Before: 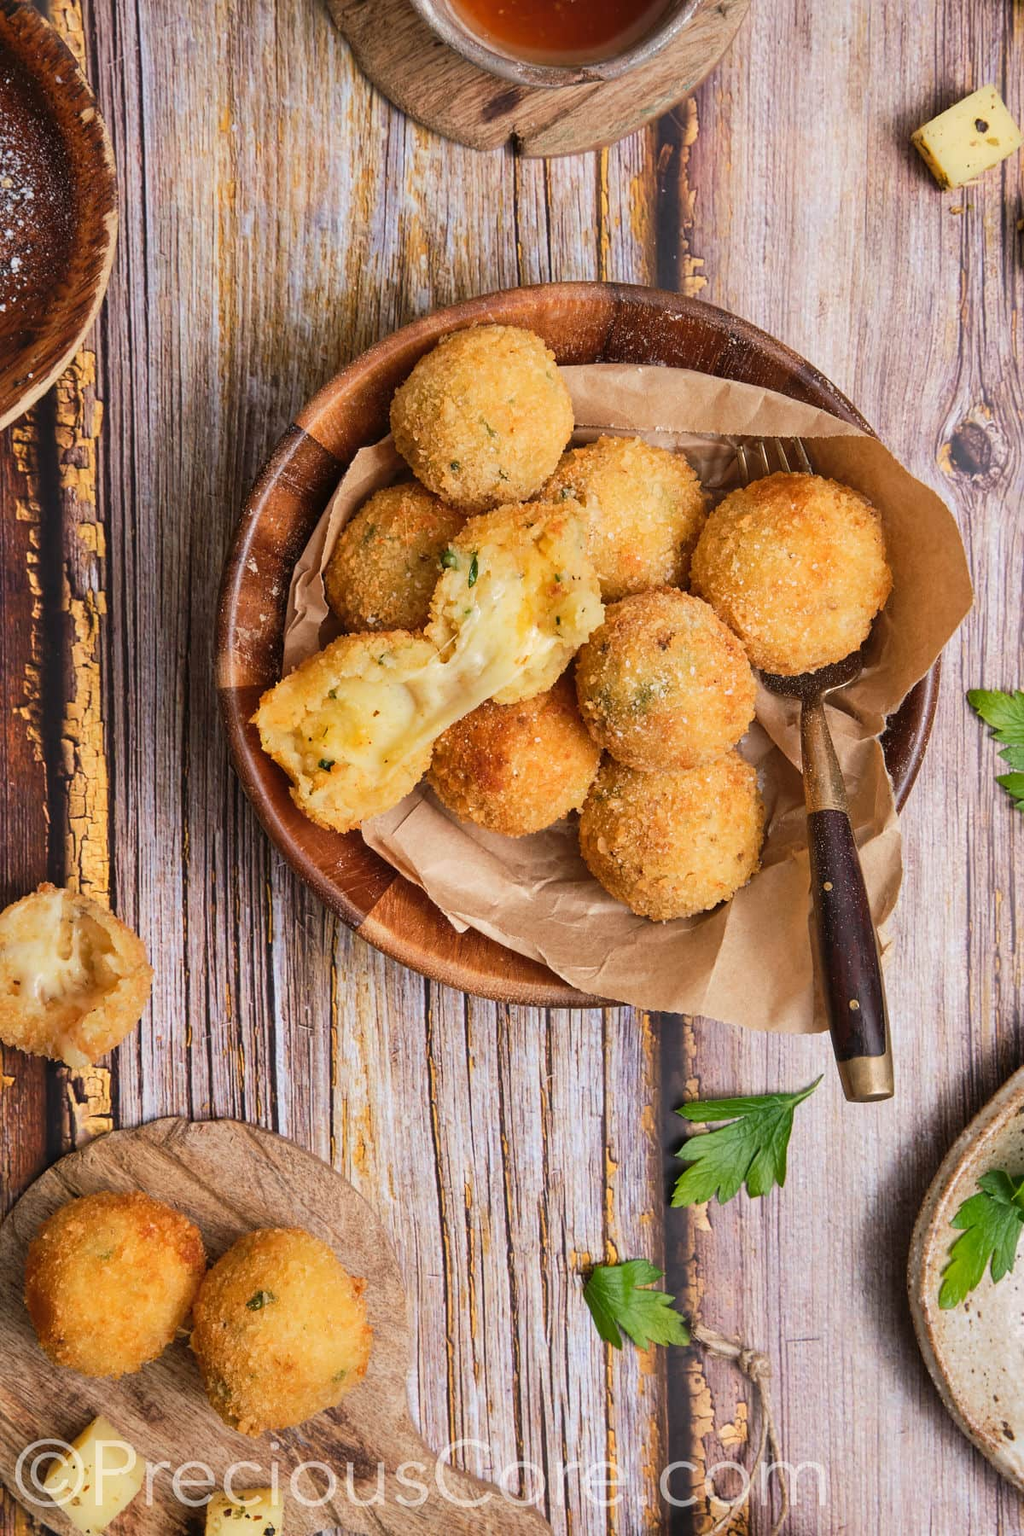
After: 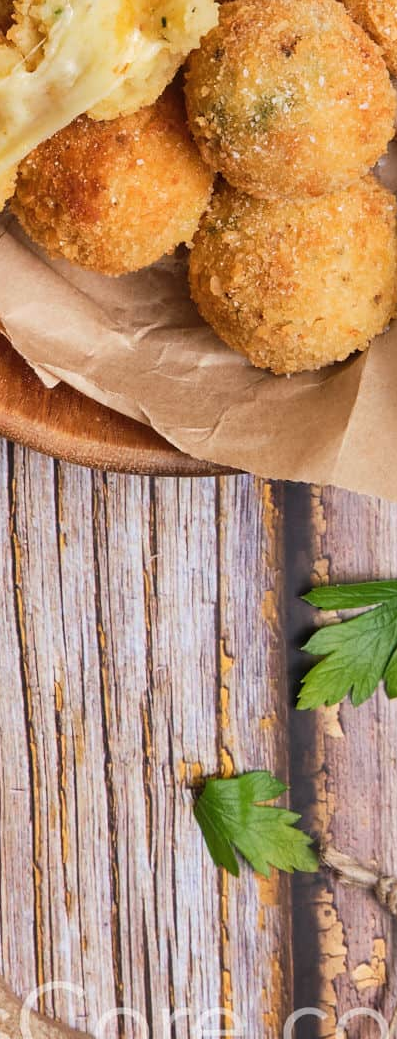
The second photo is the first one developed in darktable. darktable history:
crop: left 40.878%, top 39.176%, right 25.993%, bottom 3.081%
contrast brightness saturation: saturation -0.04
